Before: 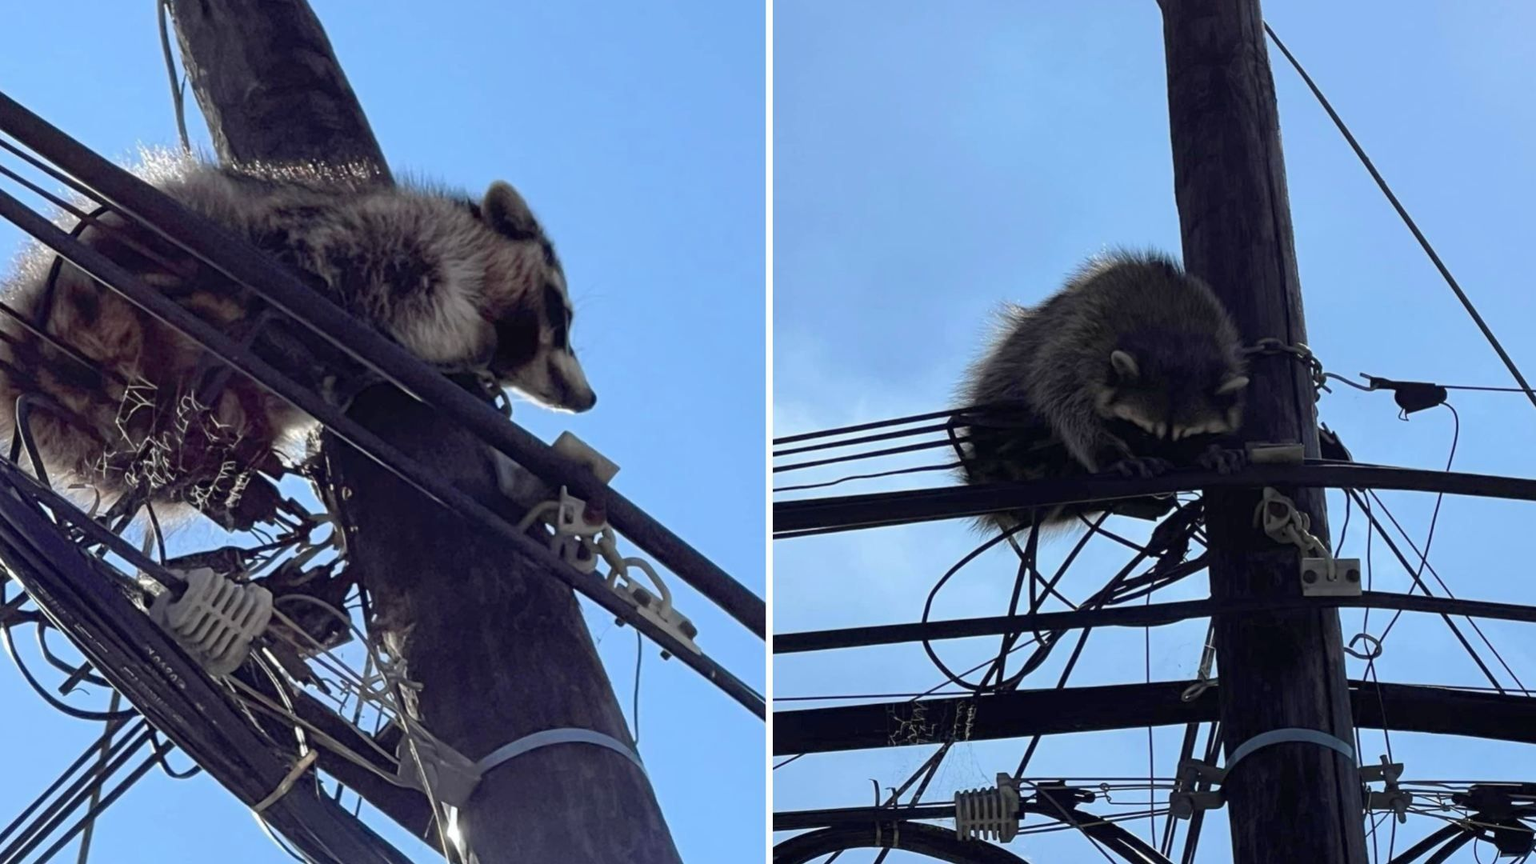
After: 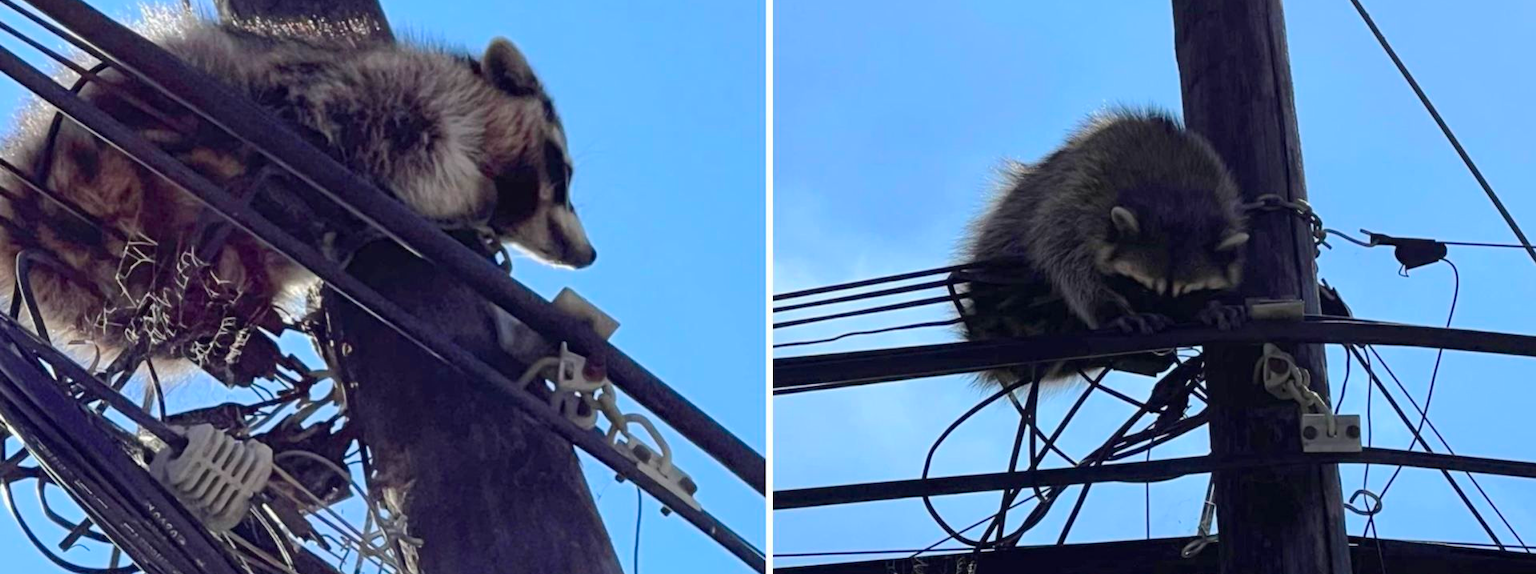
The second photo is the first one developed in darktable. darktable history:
exposure: exposure 0 EV, compensate highlight preservation false
crop: top 16.727%, bottom 16.727%
color balance rgb: perceptual saturation grading › global saturation 25%, perceptual brilliance grading › mid-tones 10%, perceptual brilliance grading › shadows 15%, global vibrance 20%
